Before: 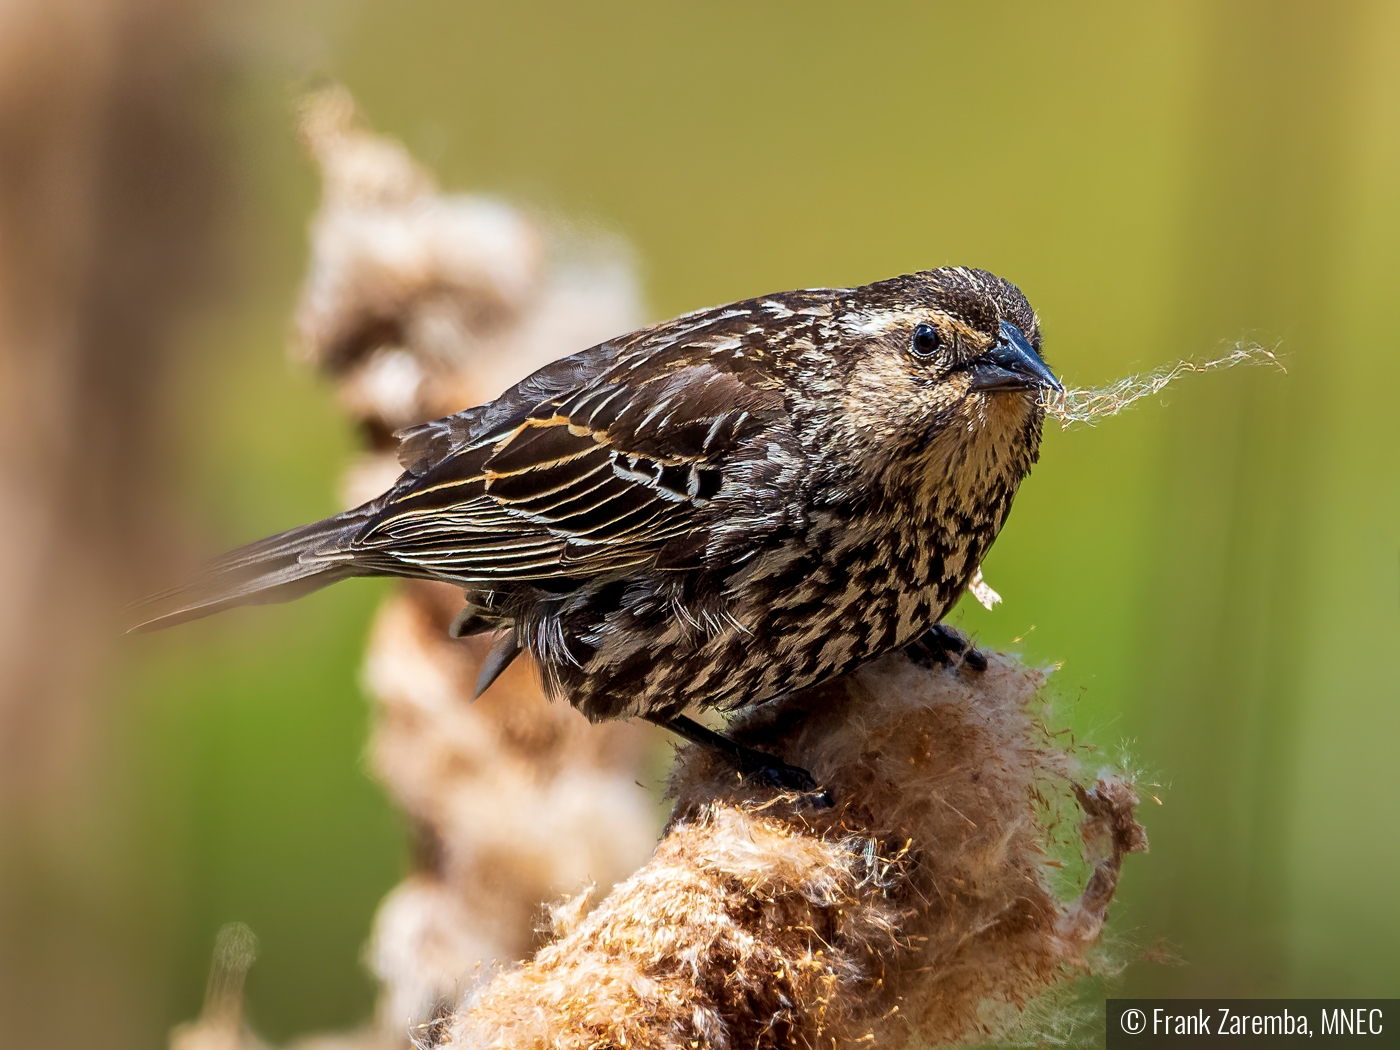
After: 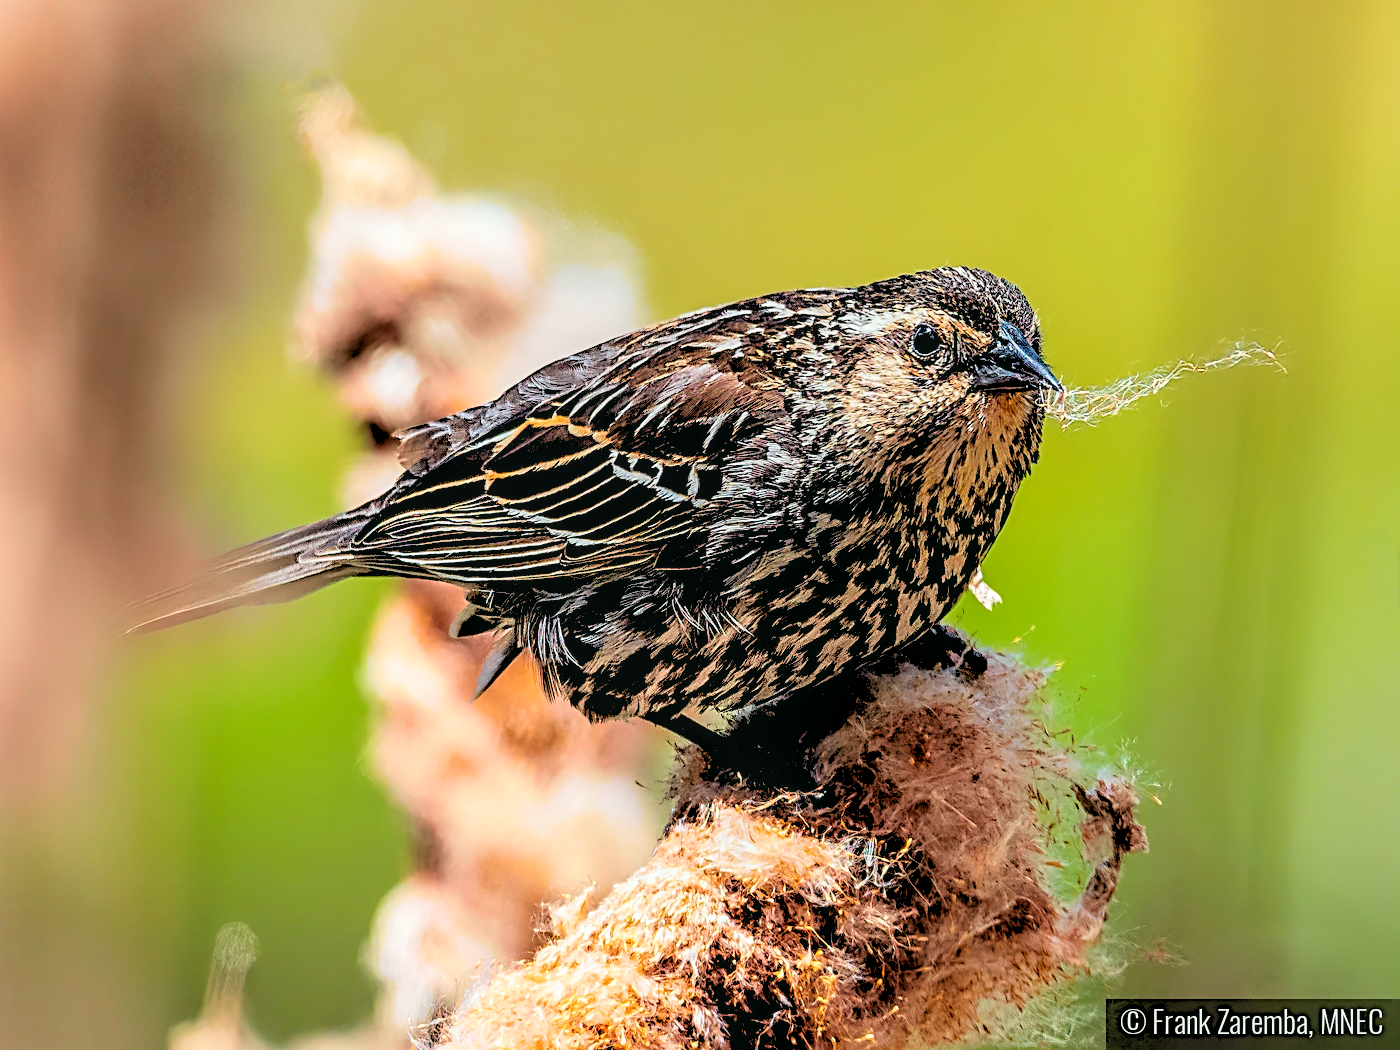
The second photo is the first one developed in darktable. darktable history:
sharpen: radius 3.119
local contrast: on, module defaults
tone curve: curves: ch0 [(0, 0.003) (0.056, 0.041) (0.211, 0.187) (0.482, 0.519) (0.836, 0.864) (0.997, 0.984)]; ch1 [(0, 0) (0.276, 0.206) (0.393, 0.364) (0.482, 0.471) (0.506, 0.5) (0.523, 0.523) (0.572, 0.604) (0.635, 0.665) (0.695, 0.759) (1, 1)]; ch2 [(0, 0) (0.438, 0.456) (0.473, 0.47) (0.503, 0.503) (0.536, 0.527) (0.562, 0.584) (0.612, 0.61) (0.679, 0.72) (1, 1)], color space Lab, independent channels, preserve colors none
rgb levels: levels [[0.027, 0.429, 0.996], [0, 0.5, 1], [0, 0.5, 1]]
